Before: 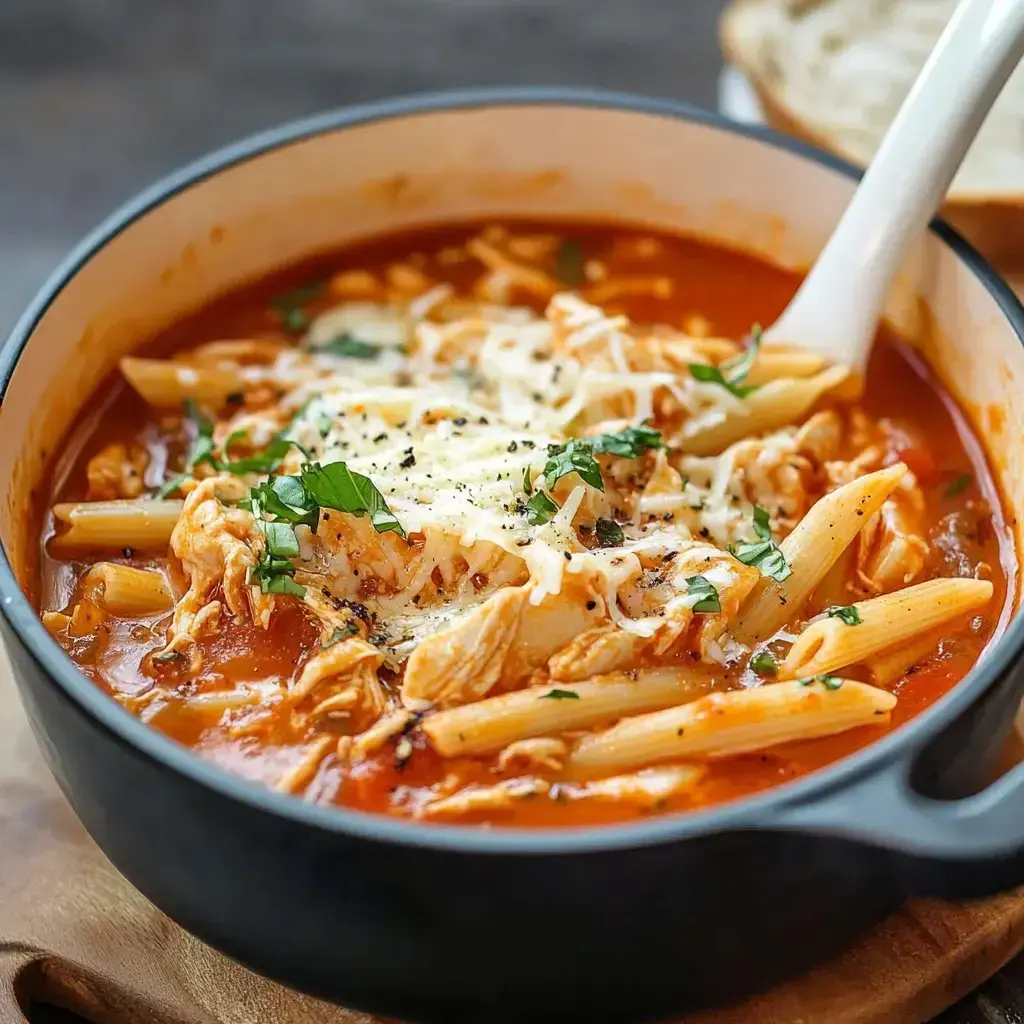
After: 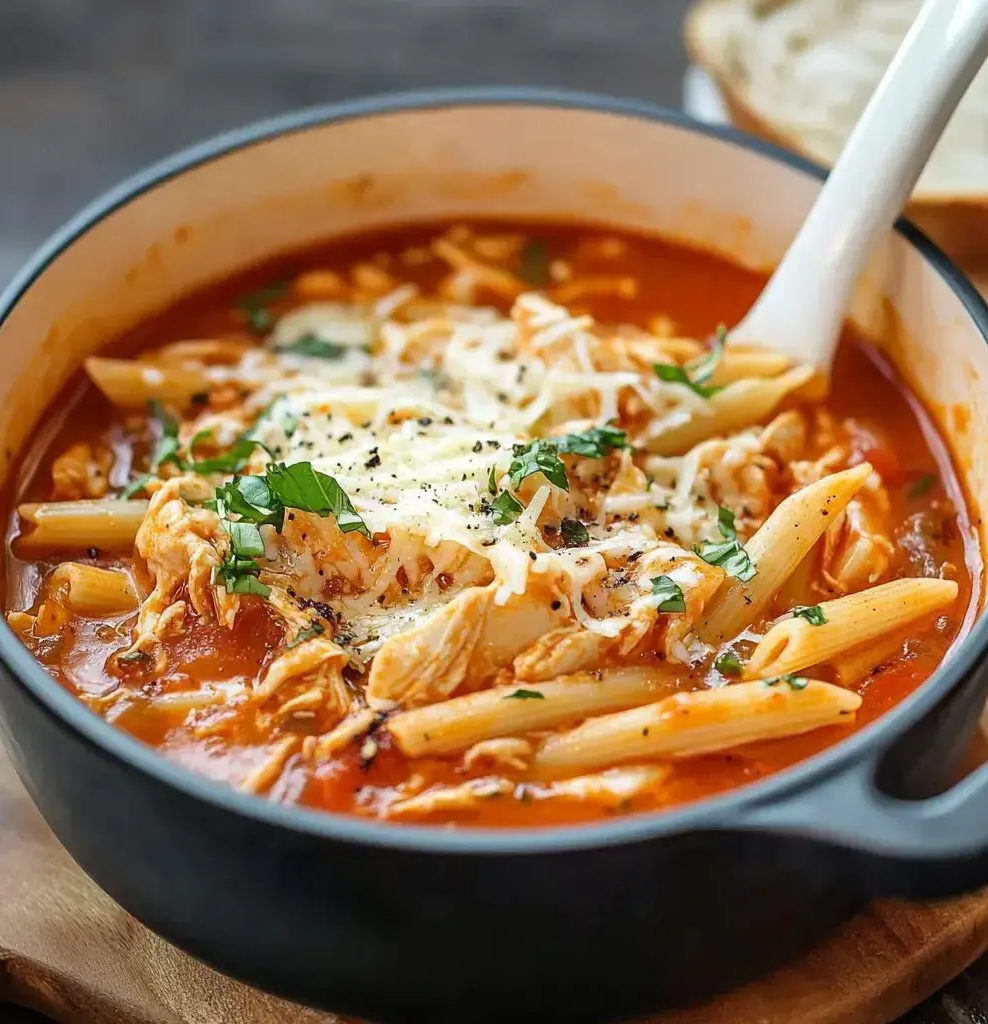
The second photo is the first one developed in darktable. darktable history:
crop and rotate: left 3.458%
